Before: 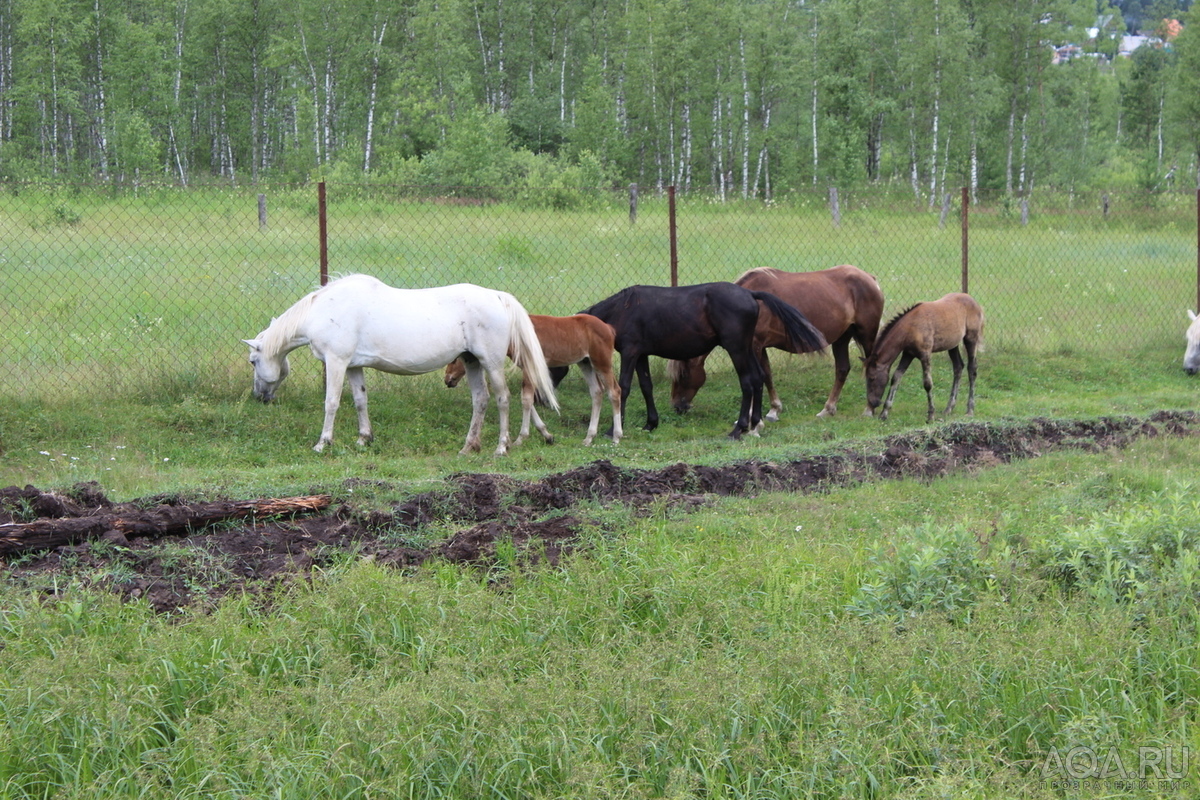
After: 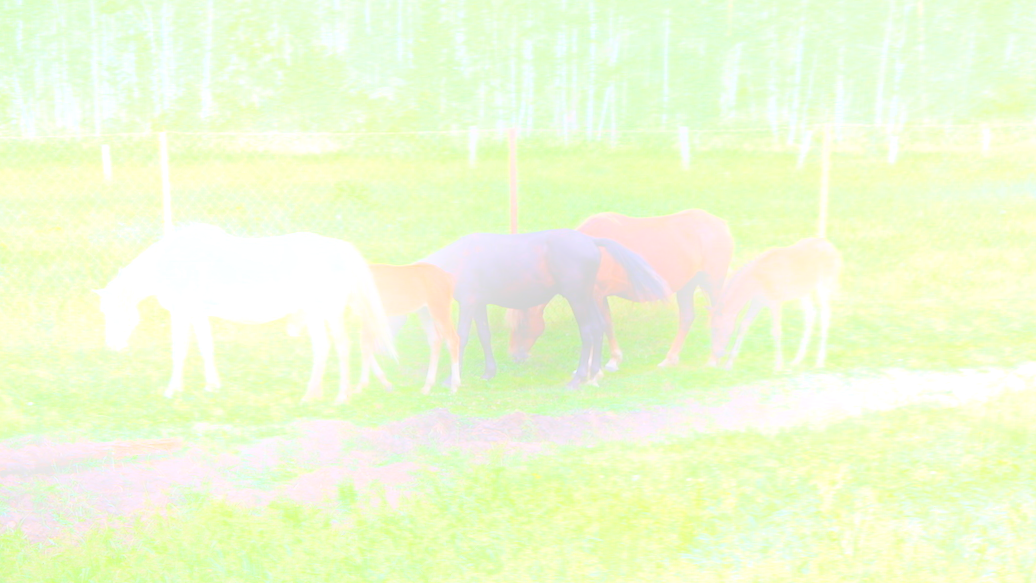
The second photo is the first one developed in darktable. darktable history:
shadows and highlights: shadows 24.5, highlights -78.15, soften with gaussian
bloom: size 25%, threshold 5%, strength 90%
crop: left 8.155%, top 6.611%, bottom 15.385%
color balance rgb: perceptual saturation grading › global saturation 10%, global vibrance 10%
rotate and perspective: rotation 0.062°, lens shift (vertical) 0.115, lens shift (horizontal) -0.133, crop left 0.047, crop right 0.94, crop top 0.061, crop bottom 0.94
